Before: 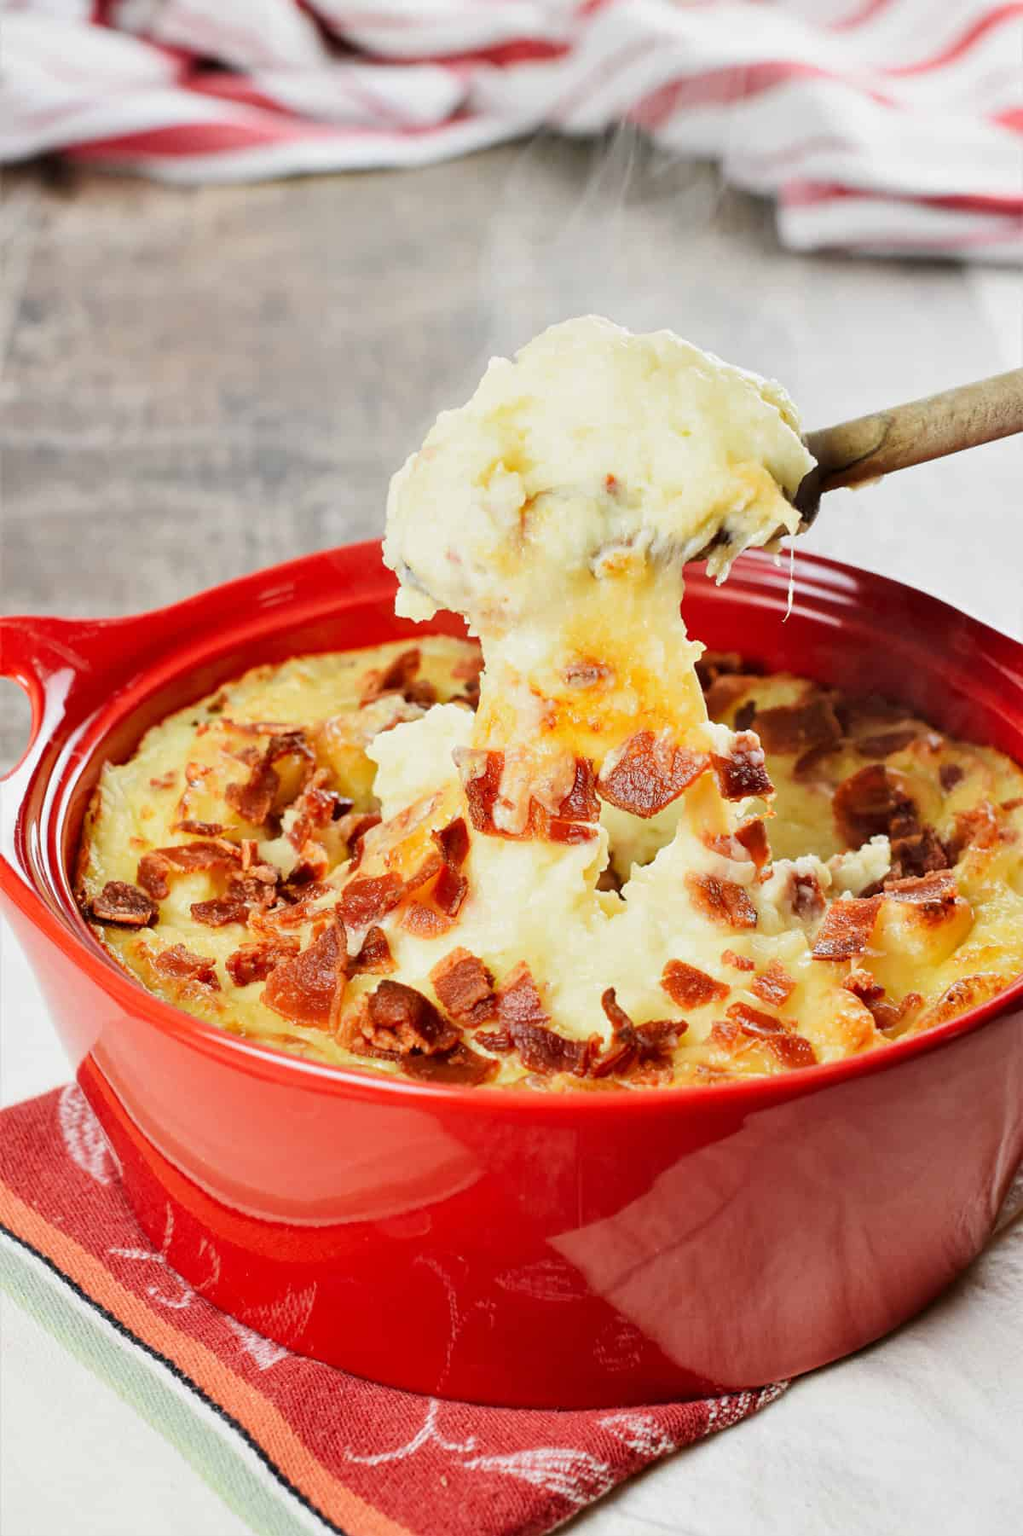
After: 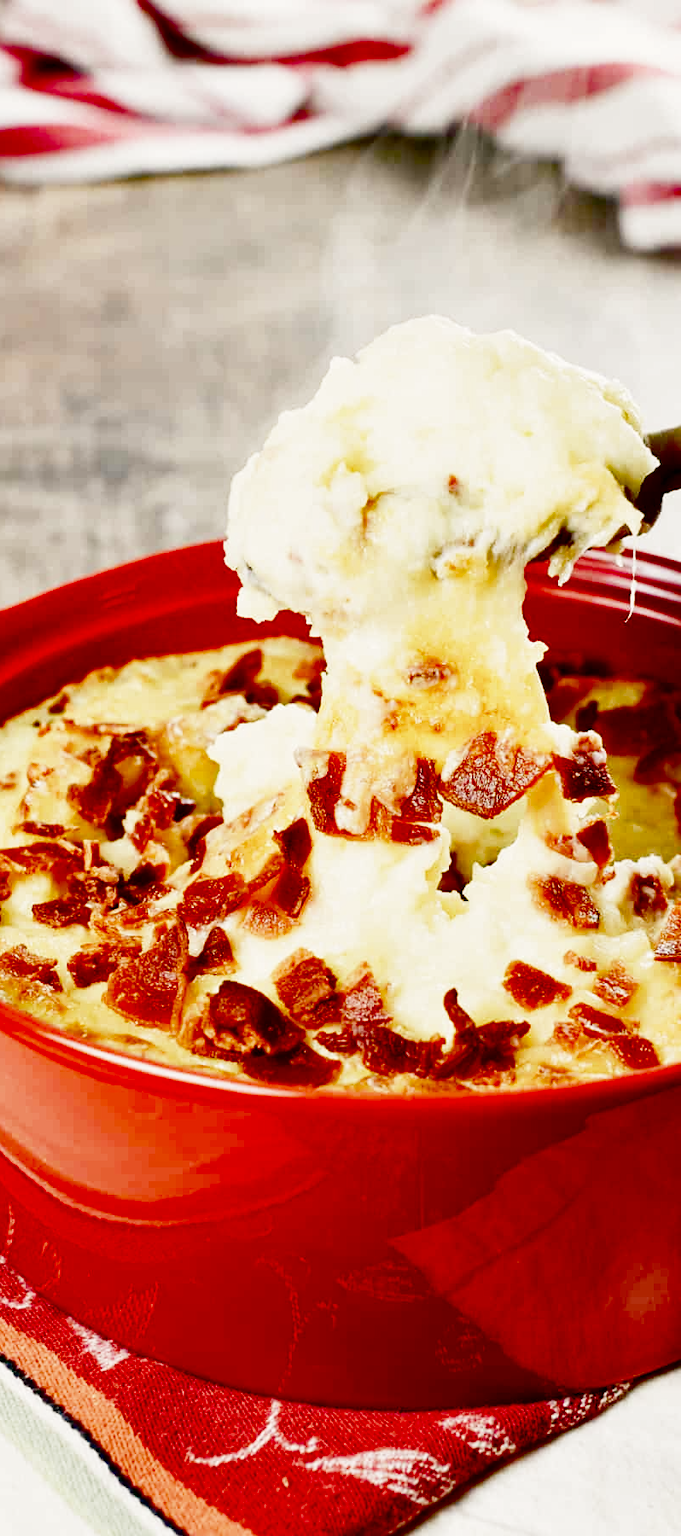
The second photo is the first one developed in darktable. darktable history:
exposure: black level correction 0.002, exposure -0.097 EV, compensate highlight preservation false
crop and rotate: left 15.575%, right 17.792%
base curve: curves: ch0 [(0, 0) (0.032, 0.037) (0.105, 0.228) (0.435, 0.76) (0.856, 0.983) (1, 1)], preserve colors none
contrast brightness saturation: contrast 0.086, brightness -0.594, saturation 0.169
color balance rgb: shadows lift › chroma 1.043%, shadows lift › hue 241.37°, highlights gain › chroma 3.079%, highlights gain › hue 75.85°, perceptual saturation grading › global saturation -0.03%, perceptual saturation grading › highlights -29.268%, perceptual saturation grading › mid-tones 29.644%, perceptual saturation grading › shadows 58.738%
